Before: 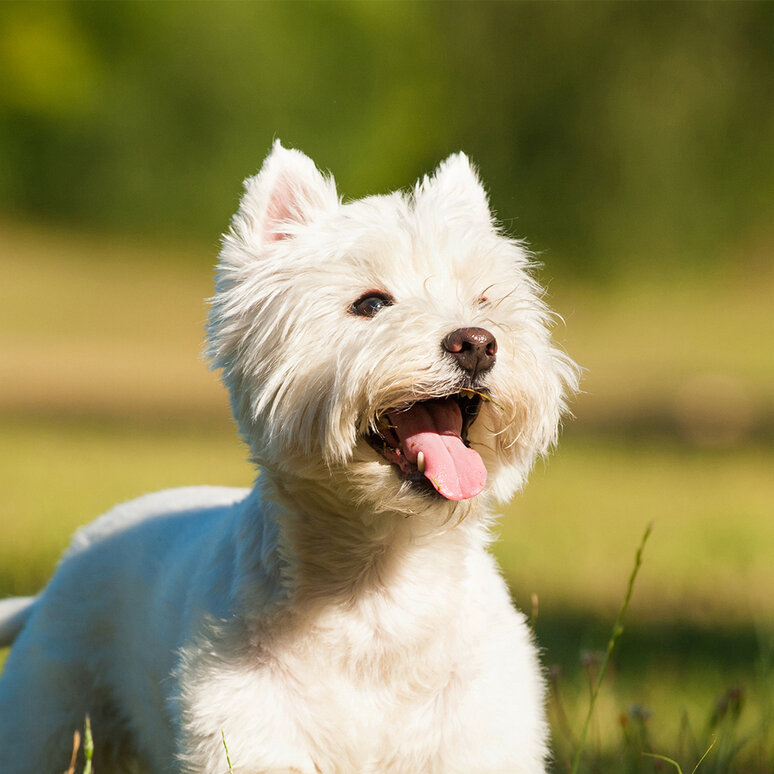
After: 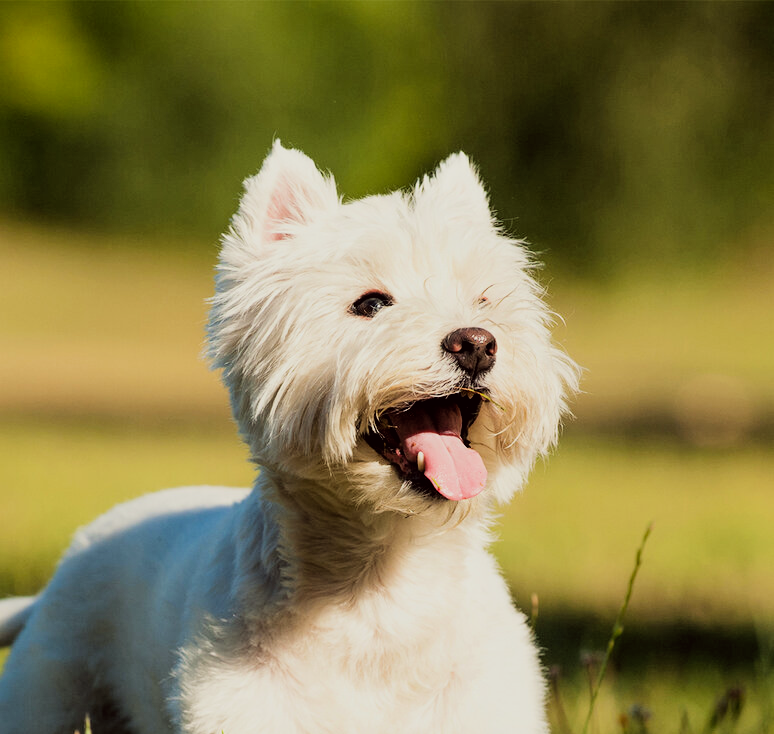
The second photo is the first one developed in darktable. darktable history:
crop and rotate: top 0%, bottom 5.097%
filmic rgb: black relative exposure -5 EV, hardness 2.88, contrast 1.3
color correction: highlights a* -0.95, highlights b* 4.5, shadows a* 3.55
